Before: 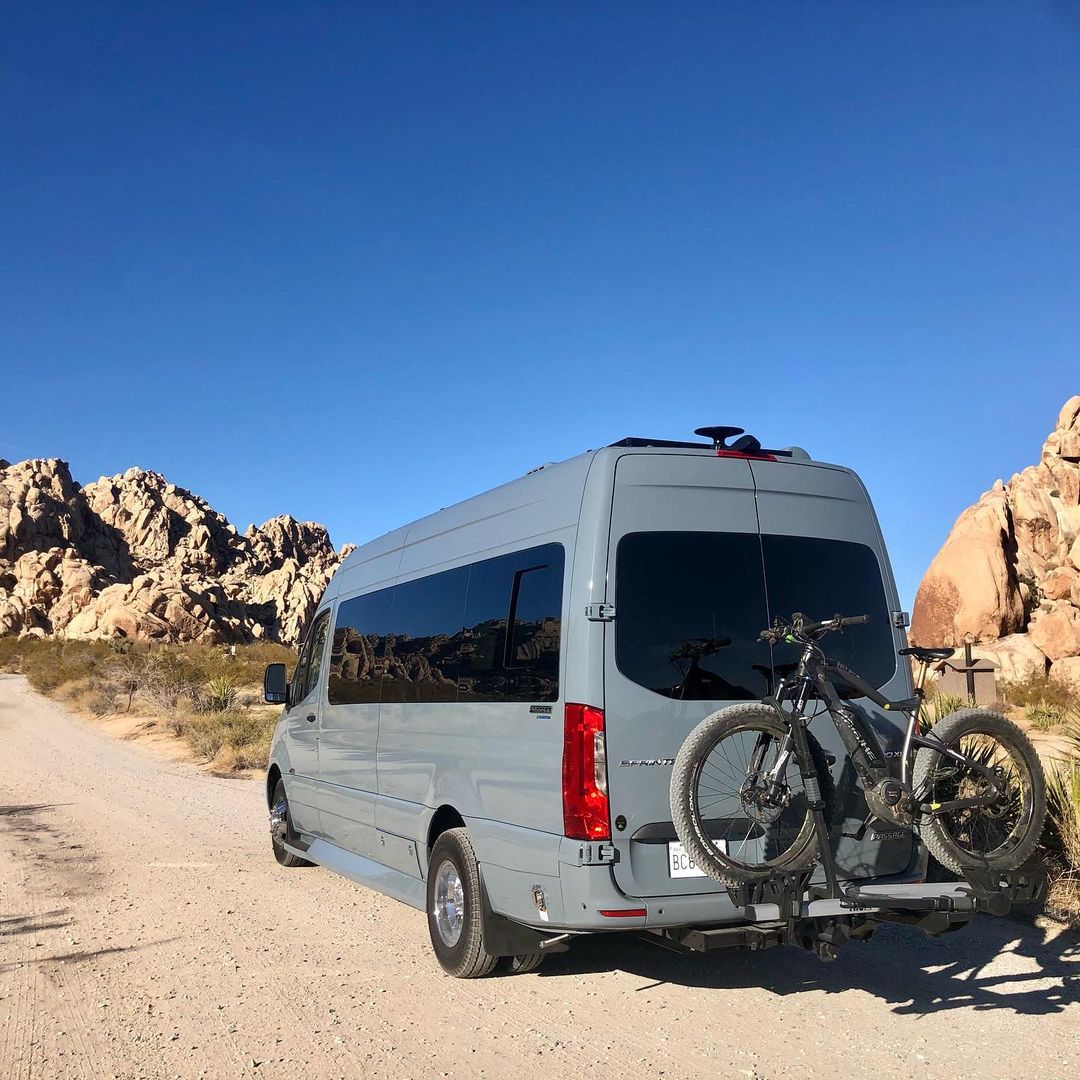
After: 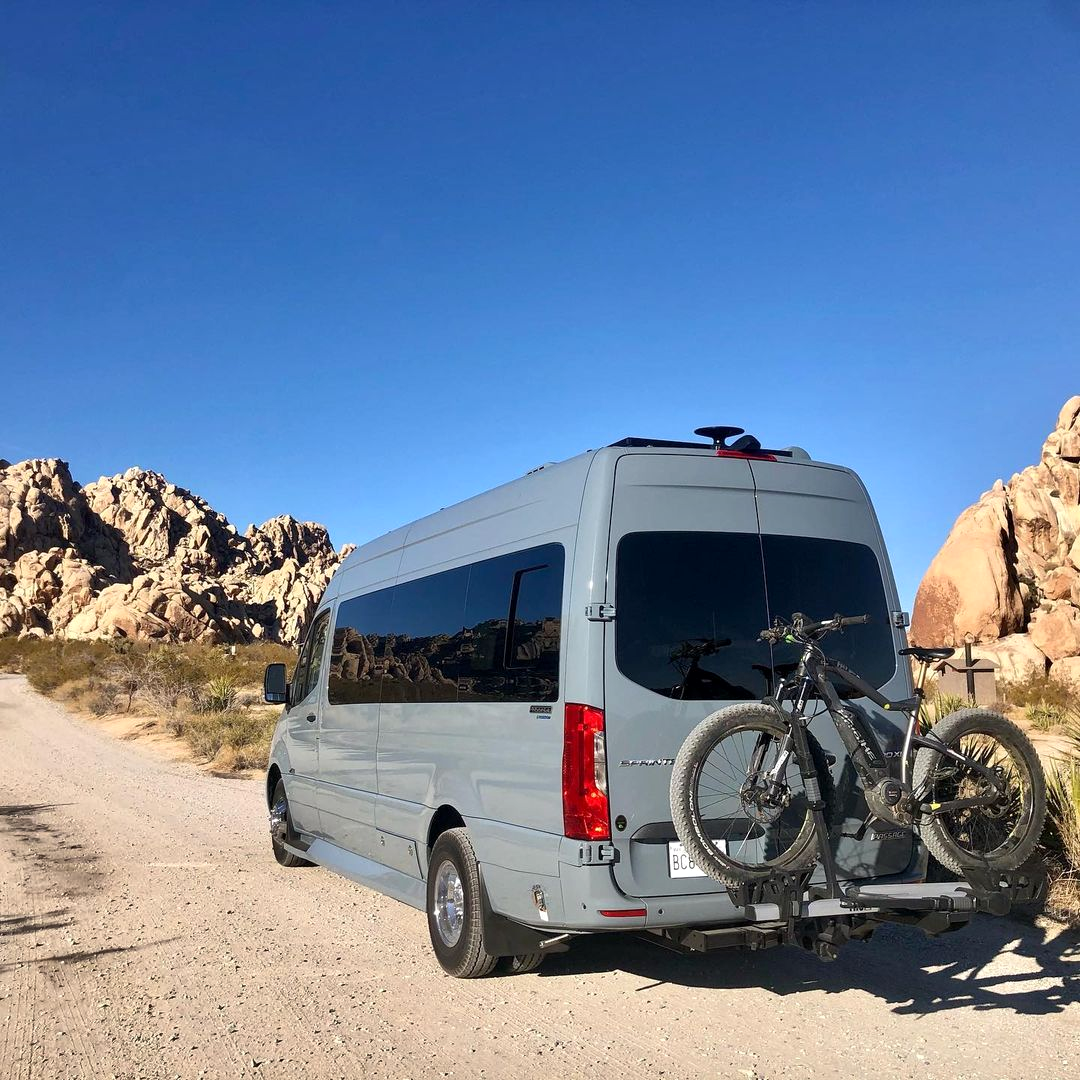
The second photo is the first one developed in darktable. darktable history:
shadows and highlights: highlights color adjustment 0%, low approximation 0.01, soften with gaussian
exposure: black level correction 0.001, exposure 0.14 EV, compensate highlight preservation false
